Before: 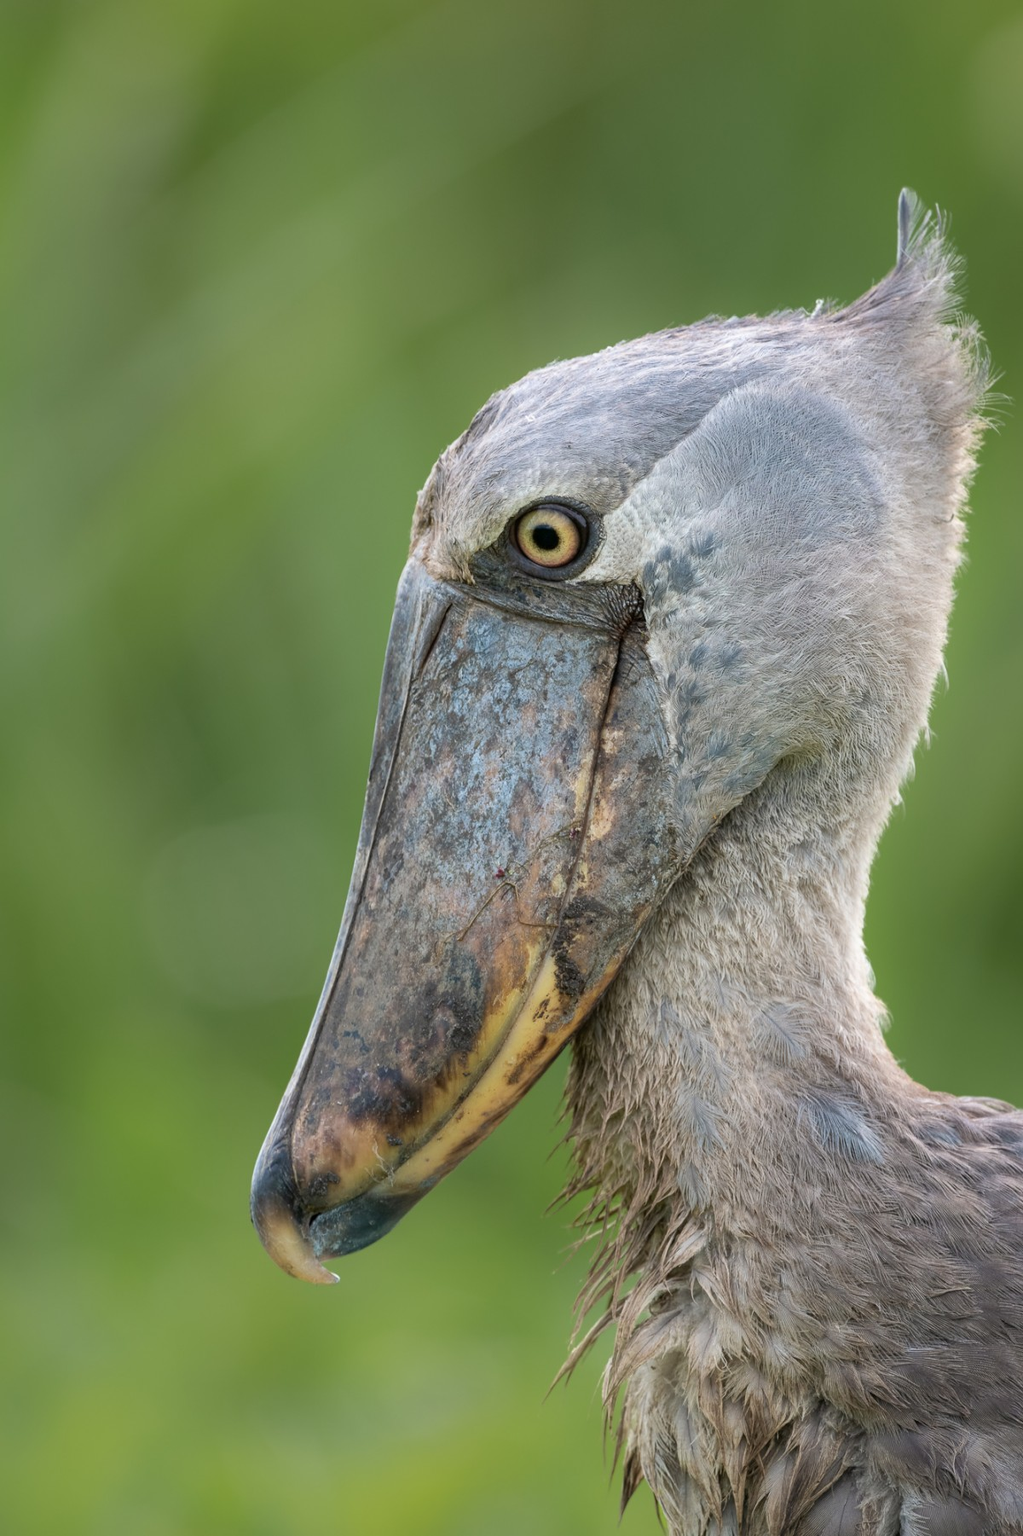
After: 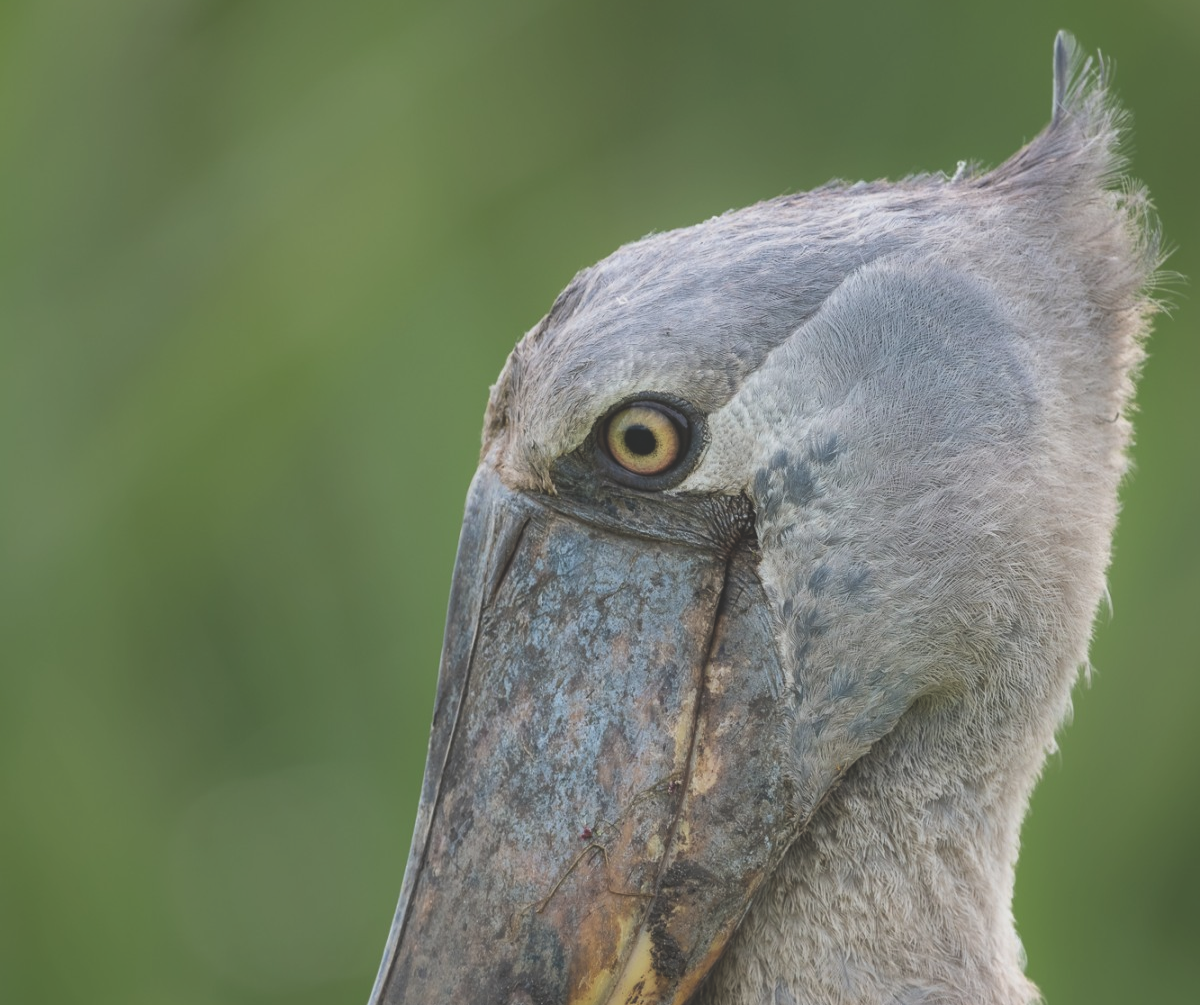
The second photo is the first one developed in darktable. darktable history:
crop and rotate: top 10.56%, bottom 33.636%
levels: levels [0, 0.48, 0.961]
tone equalizer: on, module defaults
exposure: black level correction -0.034, exposure -0.495 EV, compensate highlight preservation false
